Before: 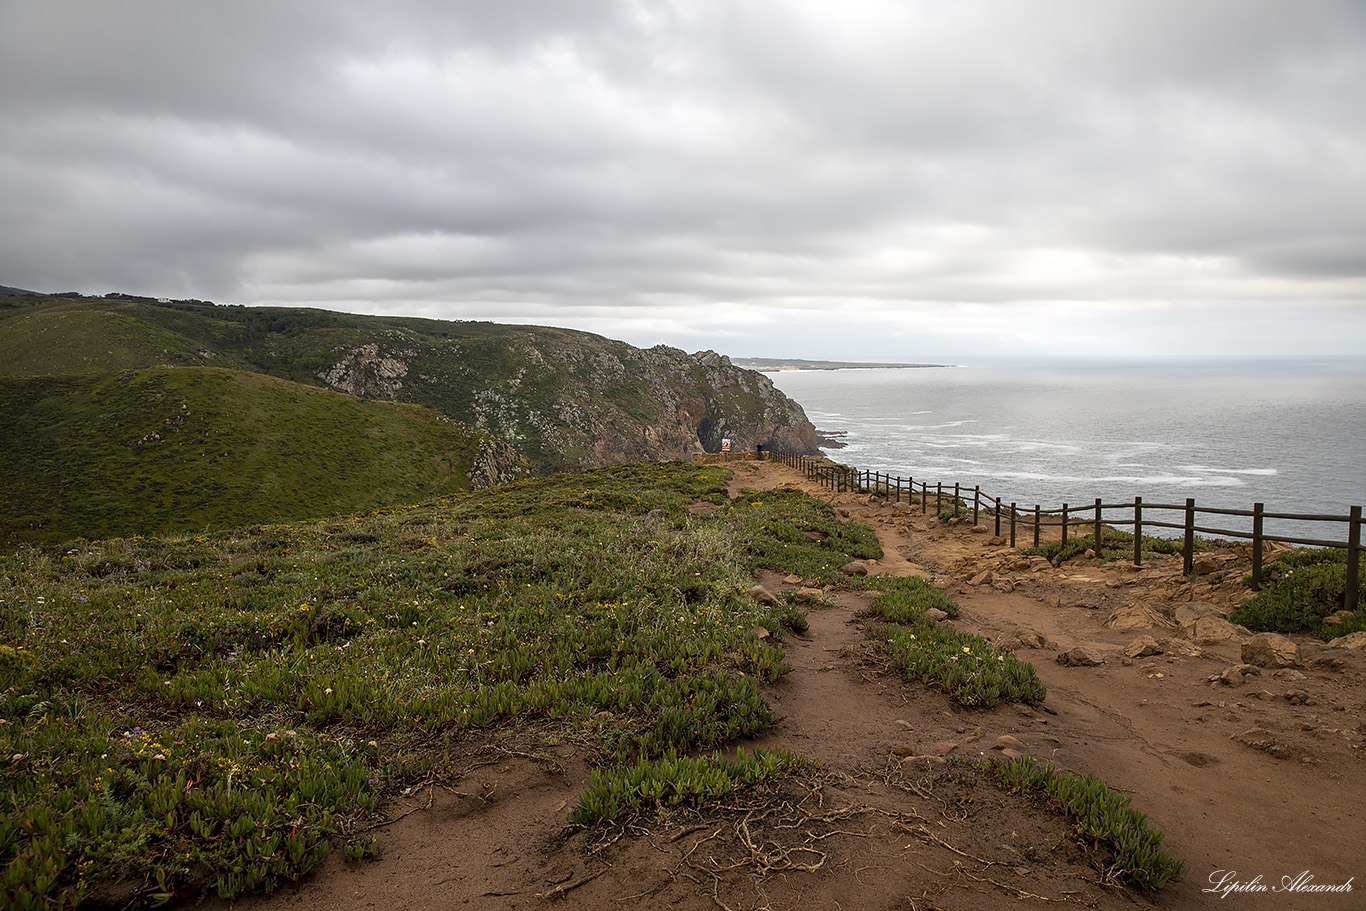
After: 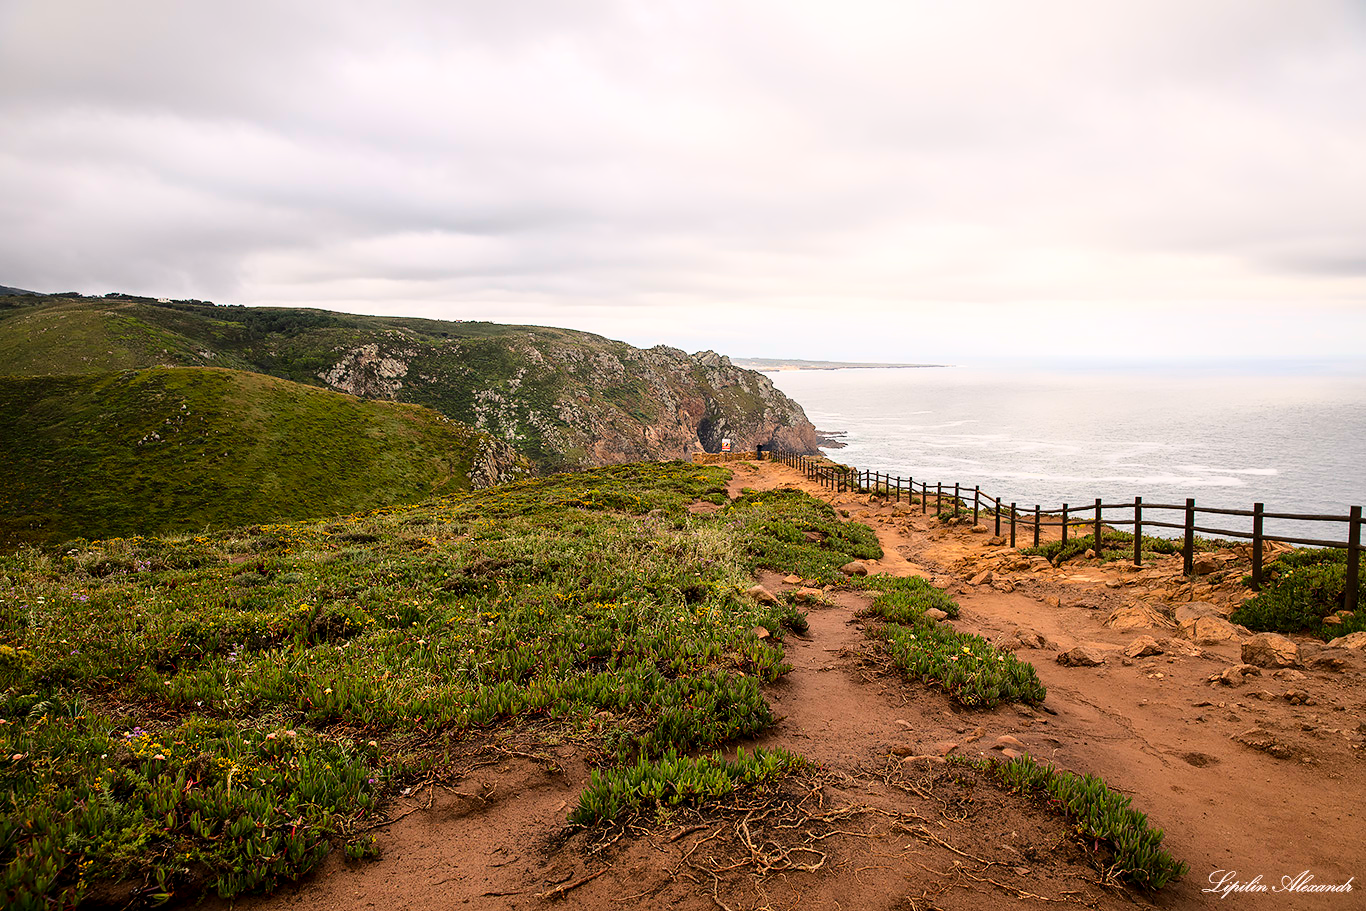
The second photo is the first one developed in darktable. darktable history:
base curve: curves: ch0 [(0, 0) (0.028, 0.03) (0.121, 0.232) (0.46, 0.748) (0.859, 0.968) (1, 1)]
color correction: highlights a* 3.34, highlights b* 2.11, saturation 1.17
